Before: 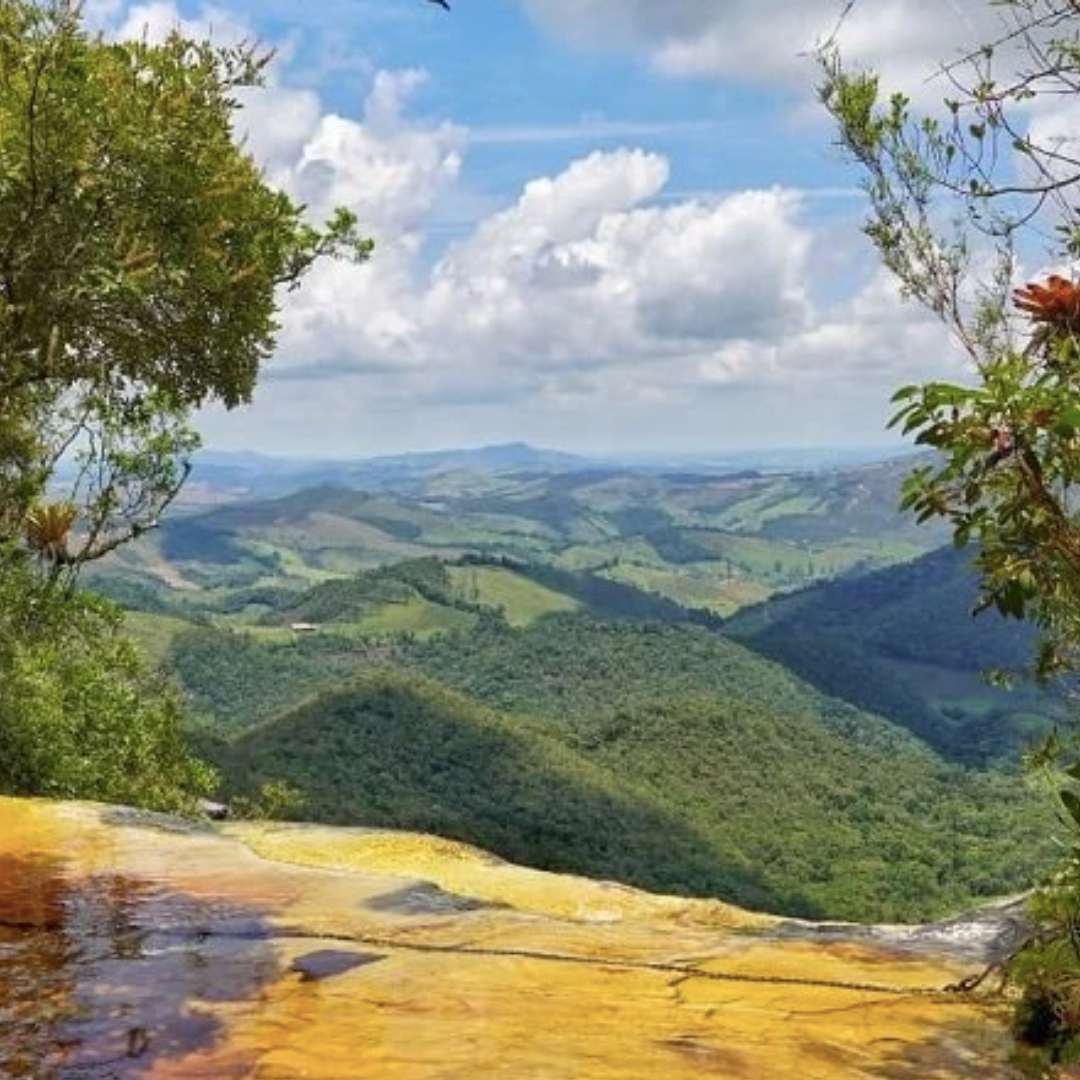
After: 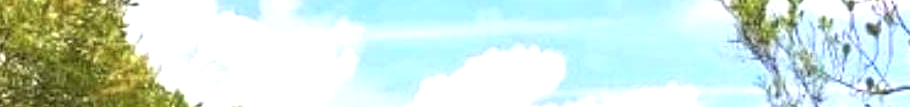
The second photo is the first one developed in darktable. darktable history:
crop and rotate: left 9.644%, top 9.491%, right 6.021%, bottom 80.509%
exposure: black level correction 0, exposure 1.1 EV, compensate exposure bias true, compensate highlight preservation false
